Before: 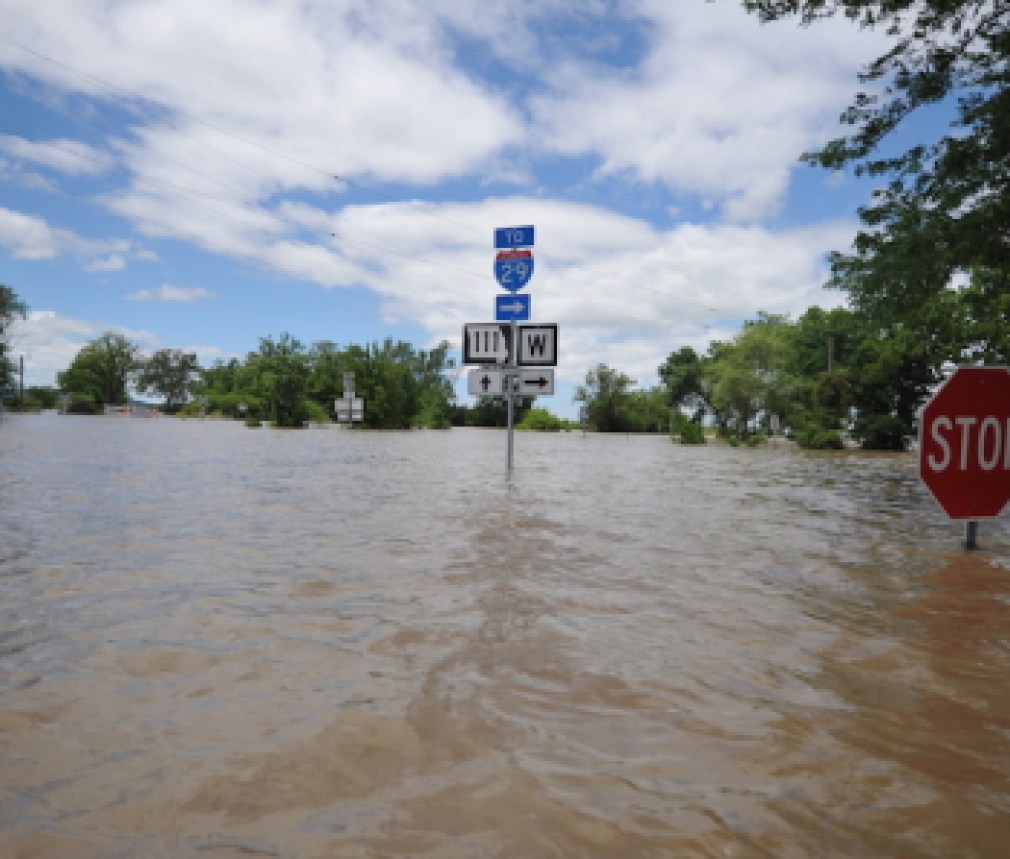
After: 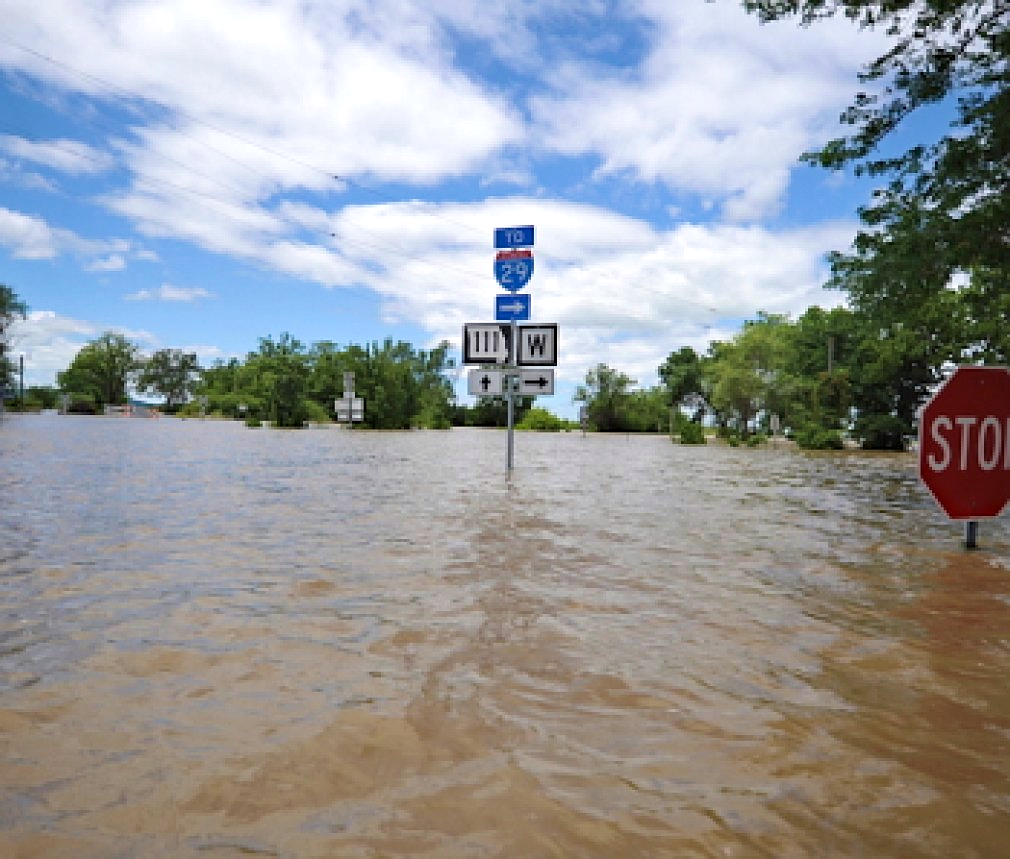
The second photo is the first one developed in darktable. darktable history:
velvia: on, module defaults
sharpen: on, module defaults
exposure: exposure 0.347 EV, compensate exposure bias true, compensate highlight preservation false
haze removal: compatibility mode true, adaptive false
